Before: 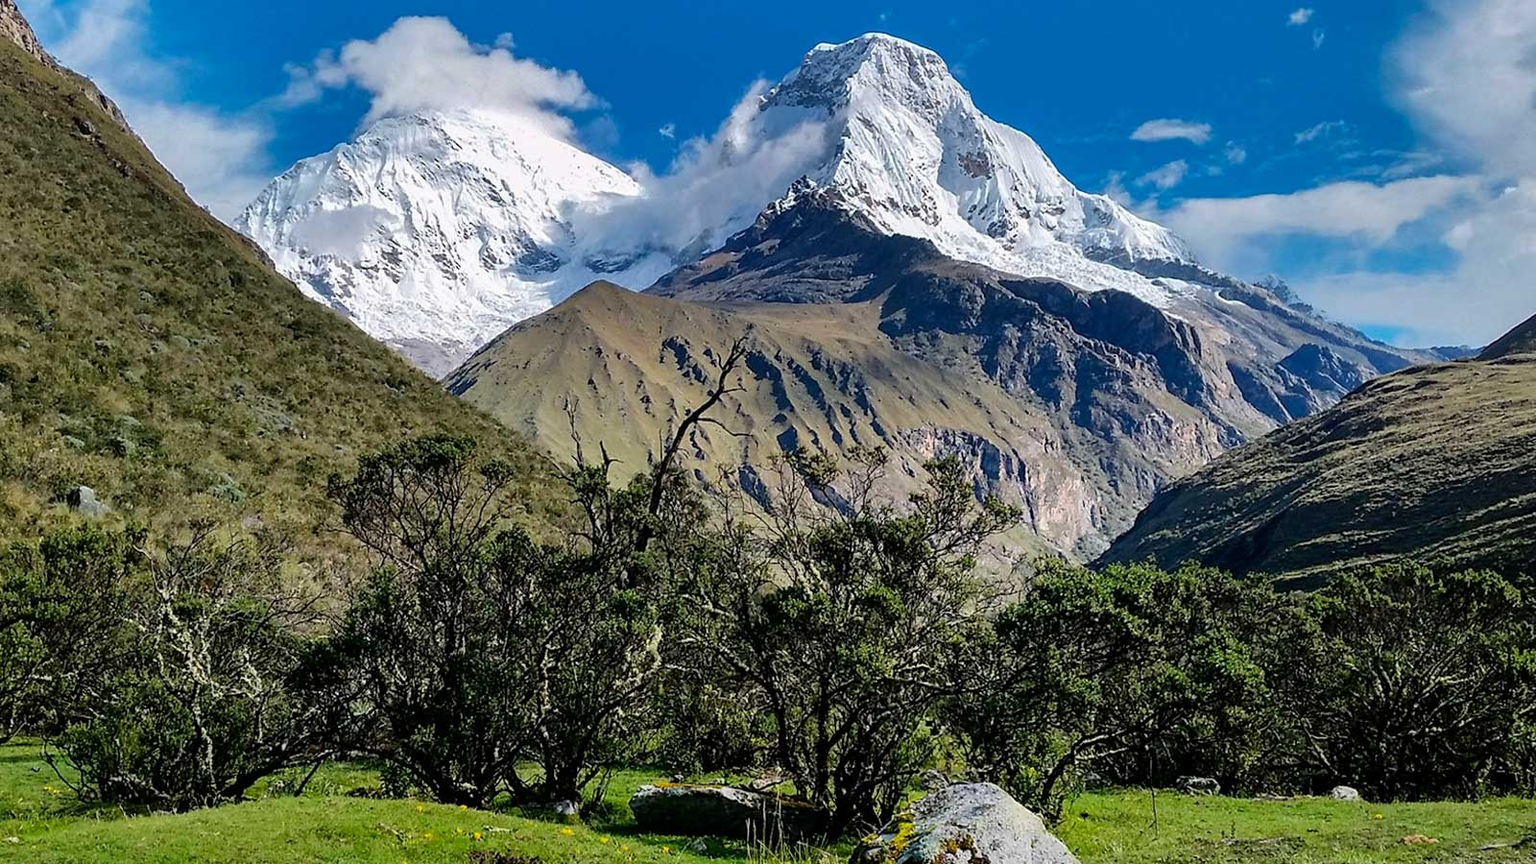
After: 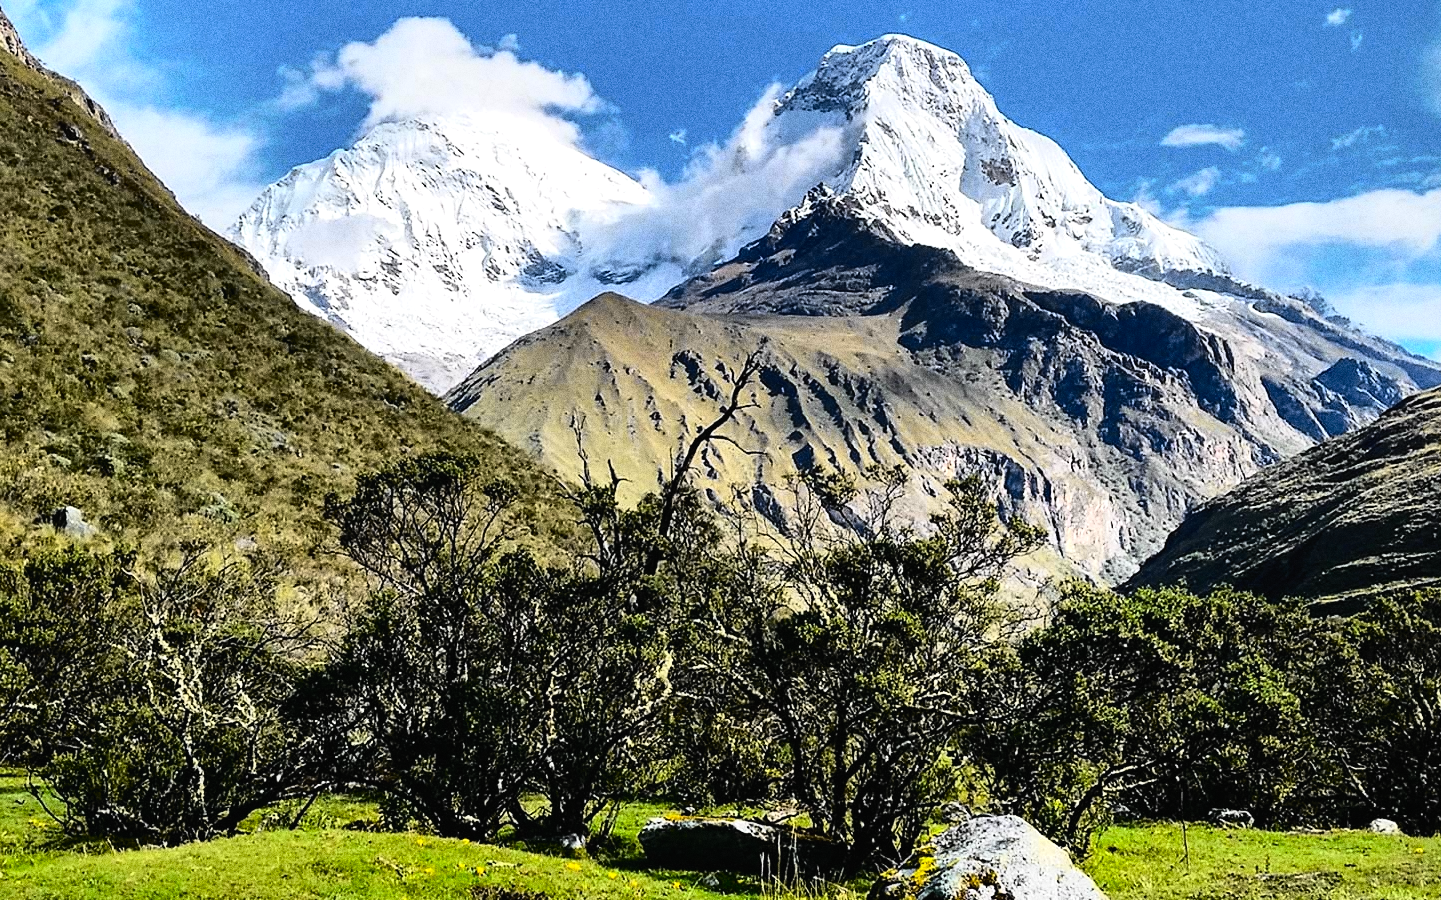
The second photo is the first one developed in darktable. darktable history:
tone equalizer: -8 EV -0.75 EV, -7 EV -0.7 EV, -6 EV -0.6 EV, -5 EV -0.4 EV, -3 EV 0.4 EV, -2 EV 0.6 EV, -1 EV 0.7 EV, +0 EV 0.75 EV, edges refinement/feathering 500, mask exposure compensation -1.57 EV, preserve details no
tone curve: curves: ch0 [(0, 0.013) (0.129, 0.1) (0.327, 0.382) (0.489, 0.573) (0.66, 0.748) (0.858, 0.926) (1, 0.977)]; ch1 [(0, 0) (0.353, 0.344) (0.45, 0.46) (0.498, 0.498) (0.521, 0.512) (0.563, 0.559) (0.592, 0.585) (0.647, 0.68) (1, 1)]; ch2 [(0, 0) (0.333, 0.346) (0.375, 0.375) (0.427, 0.44) (0.476, 0.492) (0.511, 0.508) (0.528, 0.533) (0.579, 0.61) (0.612, 0.644) (0.66, 0.715) (1, 1)], color space Lab, independent channels, preserve colors none
grain: coarseness 0.09 ISO, strength 40%
crop and rotate: left 1.088%, right 8.807%
